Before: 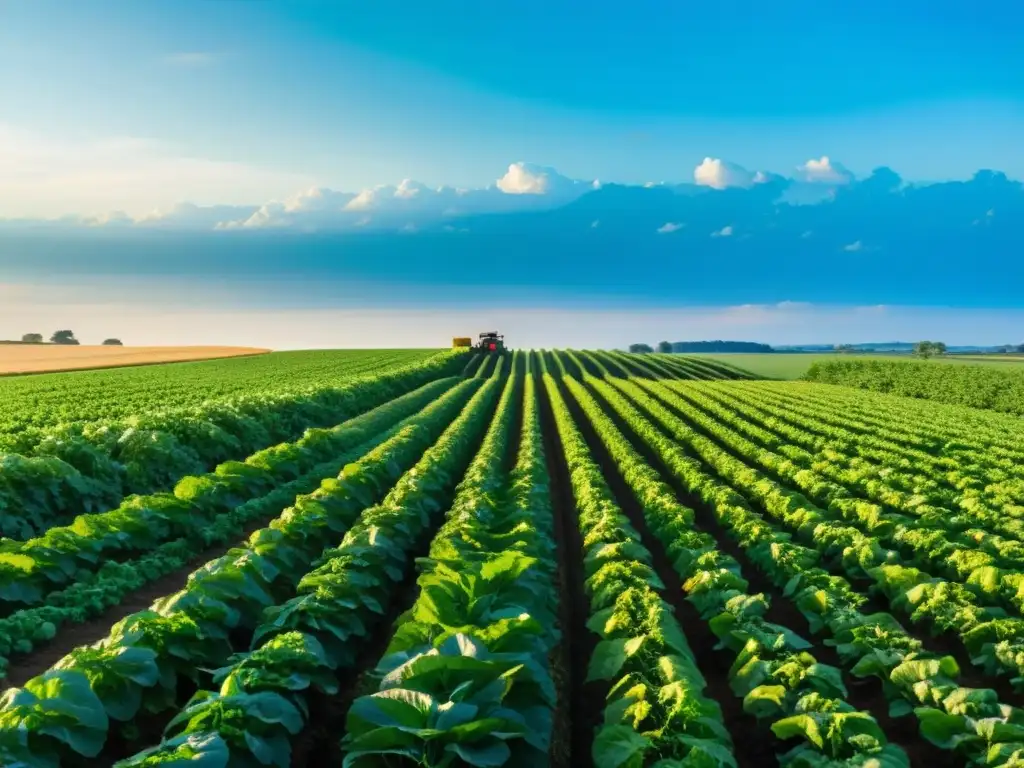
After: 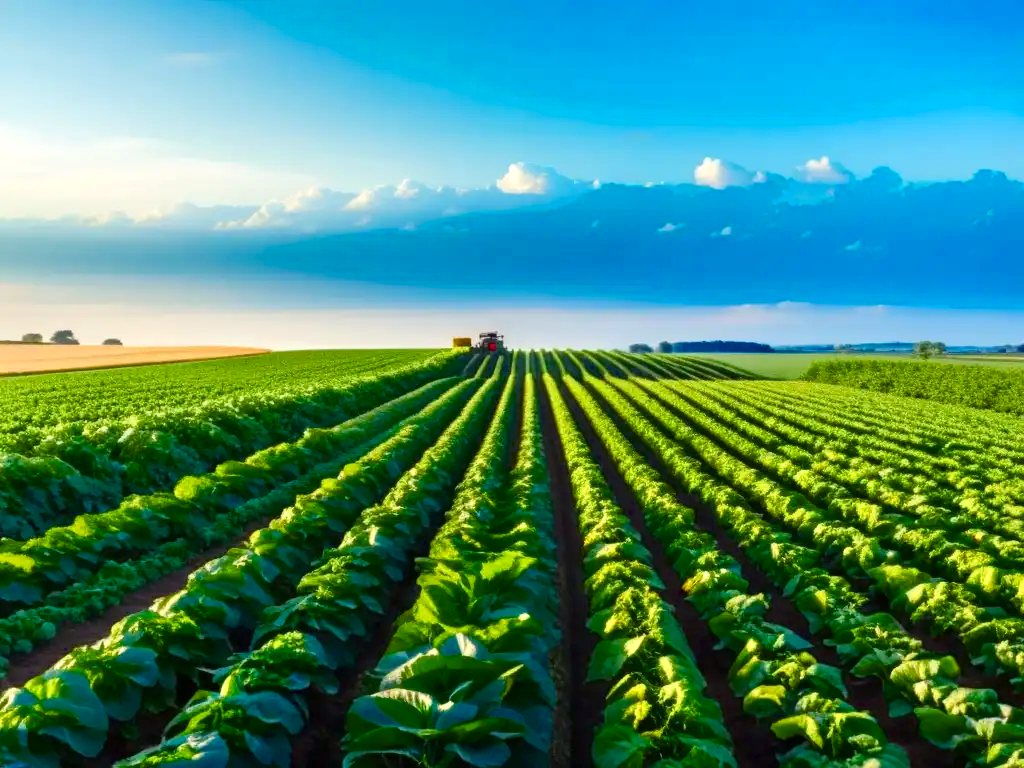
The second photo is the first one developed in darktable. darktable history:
color balance rgb: shadows lift › luminance 0.27%, shadows lift › chroma 6.822%, shadows lift › hue 298.2°, perceptual saturation grading › global saturation 20%, perceptual saturation grading › highlights -25.52%, perceptual saturation grading › shadows 25.067%, perceptual brilliance grading › global brilliance 9.451%, perceptual brilliance grading › shadows 14.205%, global vibrance 16.345%, saturation formula JzAzBz (2021)
